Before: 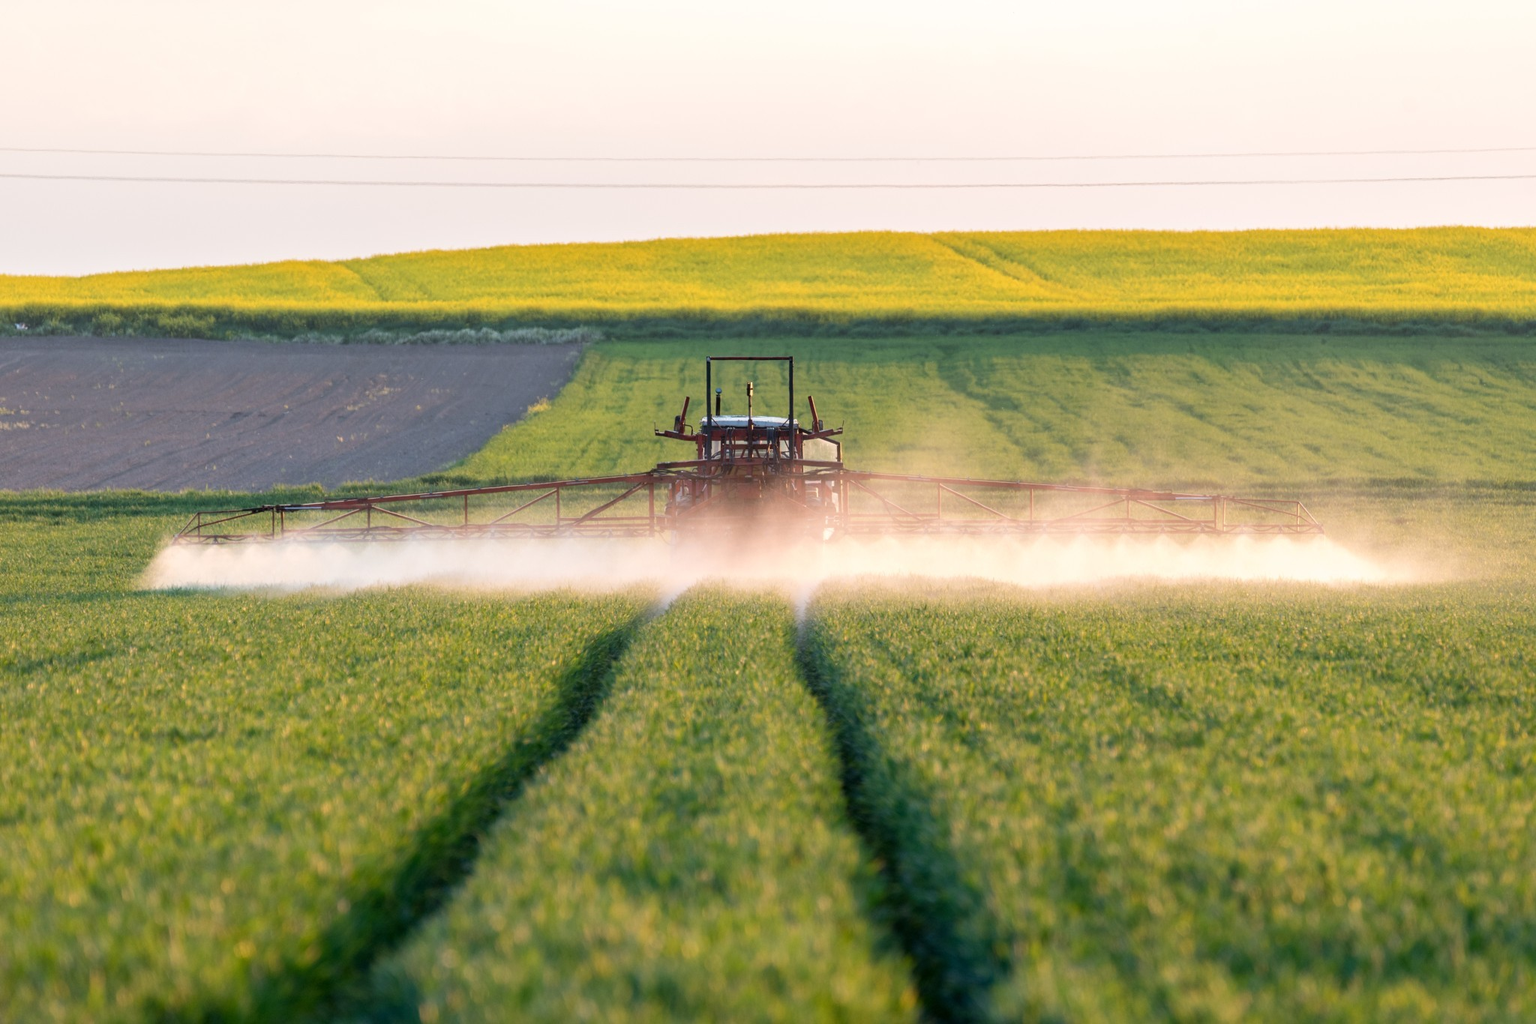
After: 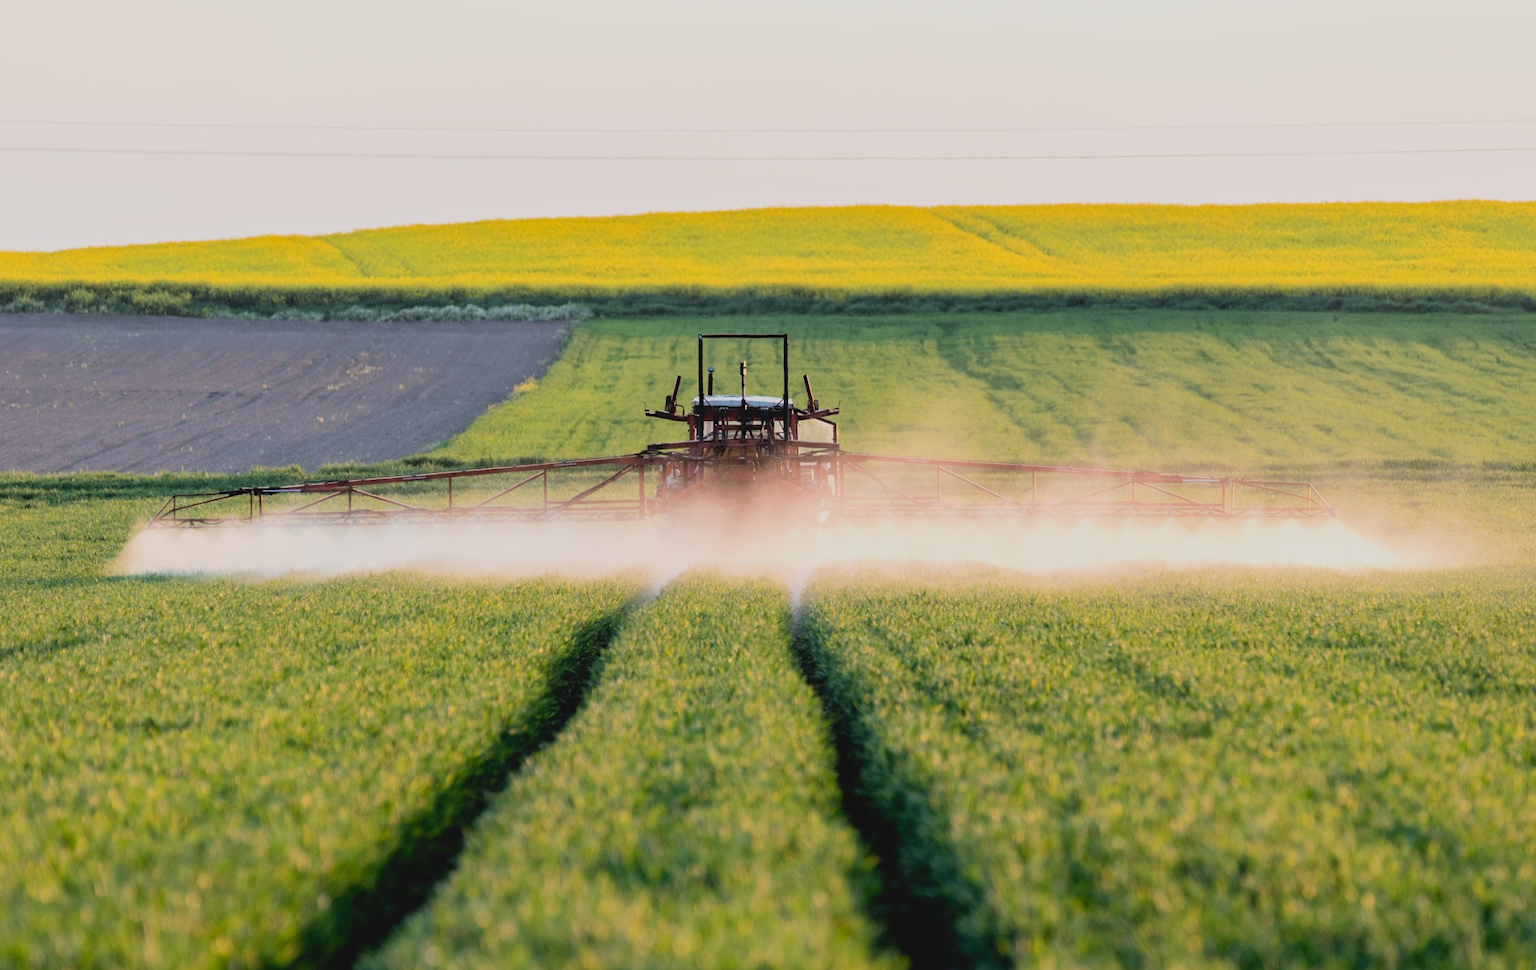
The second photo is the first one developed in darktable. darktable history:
contrast brightness saturation: contrast -0.11
filmic rgb: black relative exposure -5 EV, hardness 2.88, contrast 1.3, highlights saturation mix -10%
crop: left 1.964%, top 3.251%, right 1.122%, bottom 4.933%
exposure: black level correction 0.007, exposure 0.159 EV, compensate highlight preservation false
